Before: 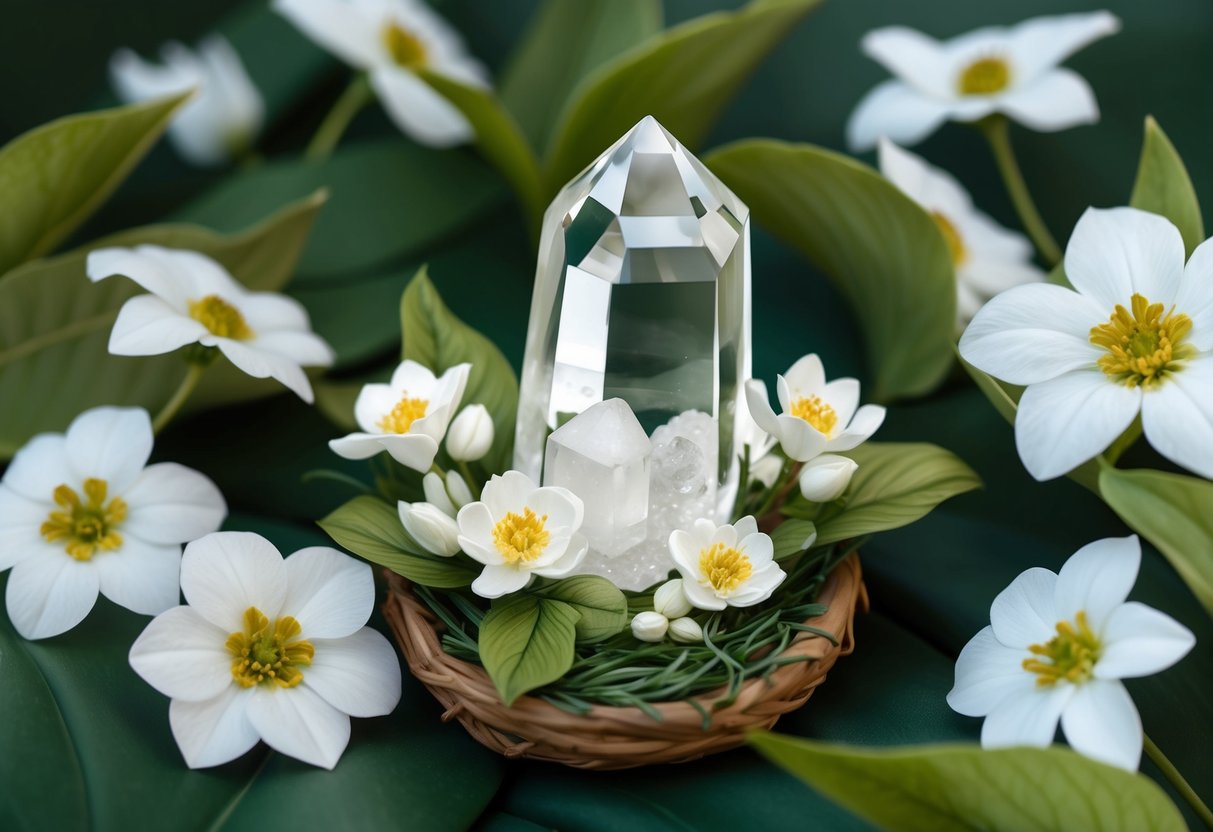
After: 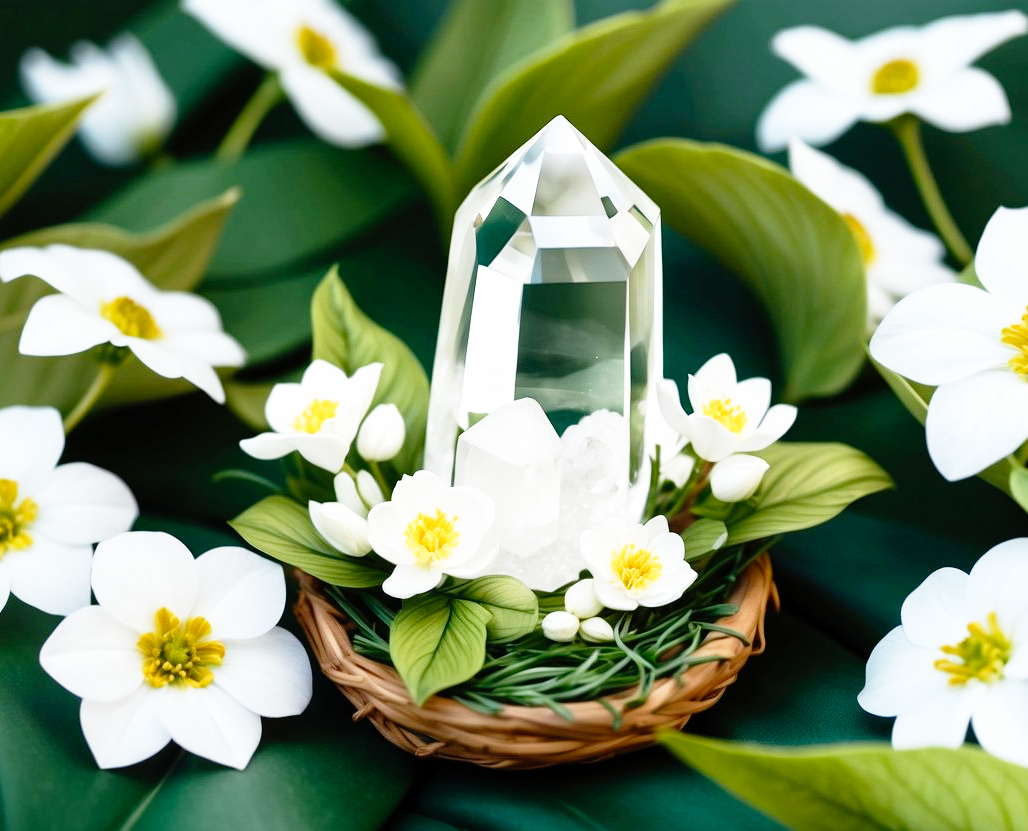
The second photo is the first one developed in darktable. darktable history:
crop: left 7.389%, right 7.828%
base curve: curves: ch0 [(0, 0) (0.012, 0.01) (0.073, 0.168) (0.31, 0.711) (0.645, 0.957) (1, 1)], preserve colors none
